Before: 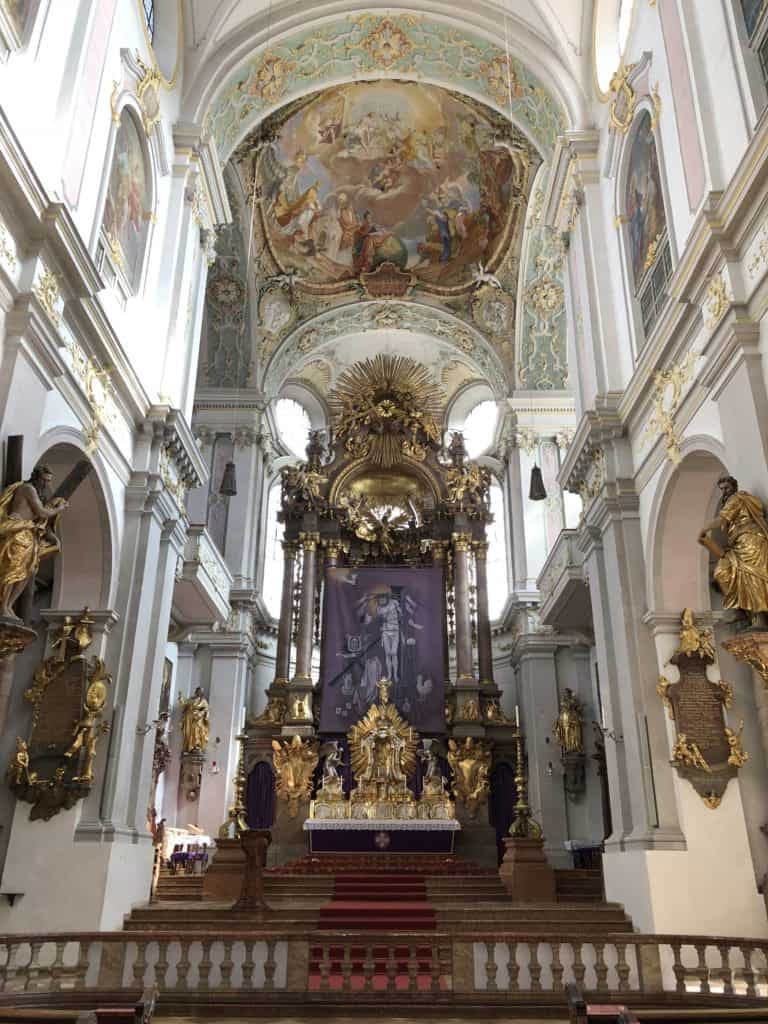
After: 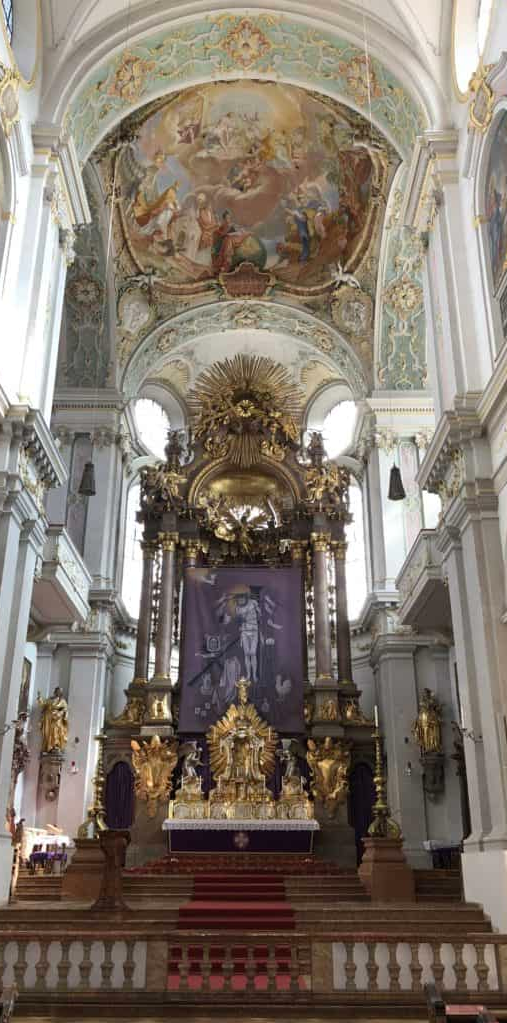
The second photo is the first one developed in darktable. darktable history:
contrast brightness saturation: saturation -0.1
crop and rotate: left 18.442%, right 15.508%
